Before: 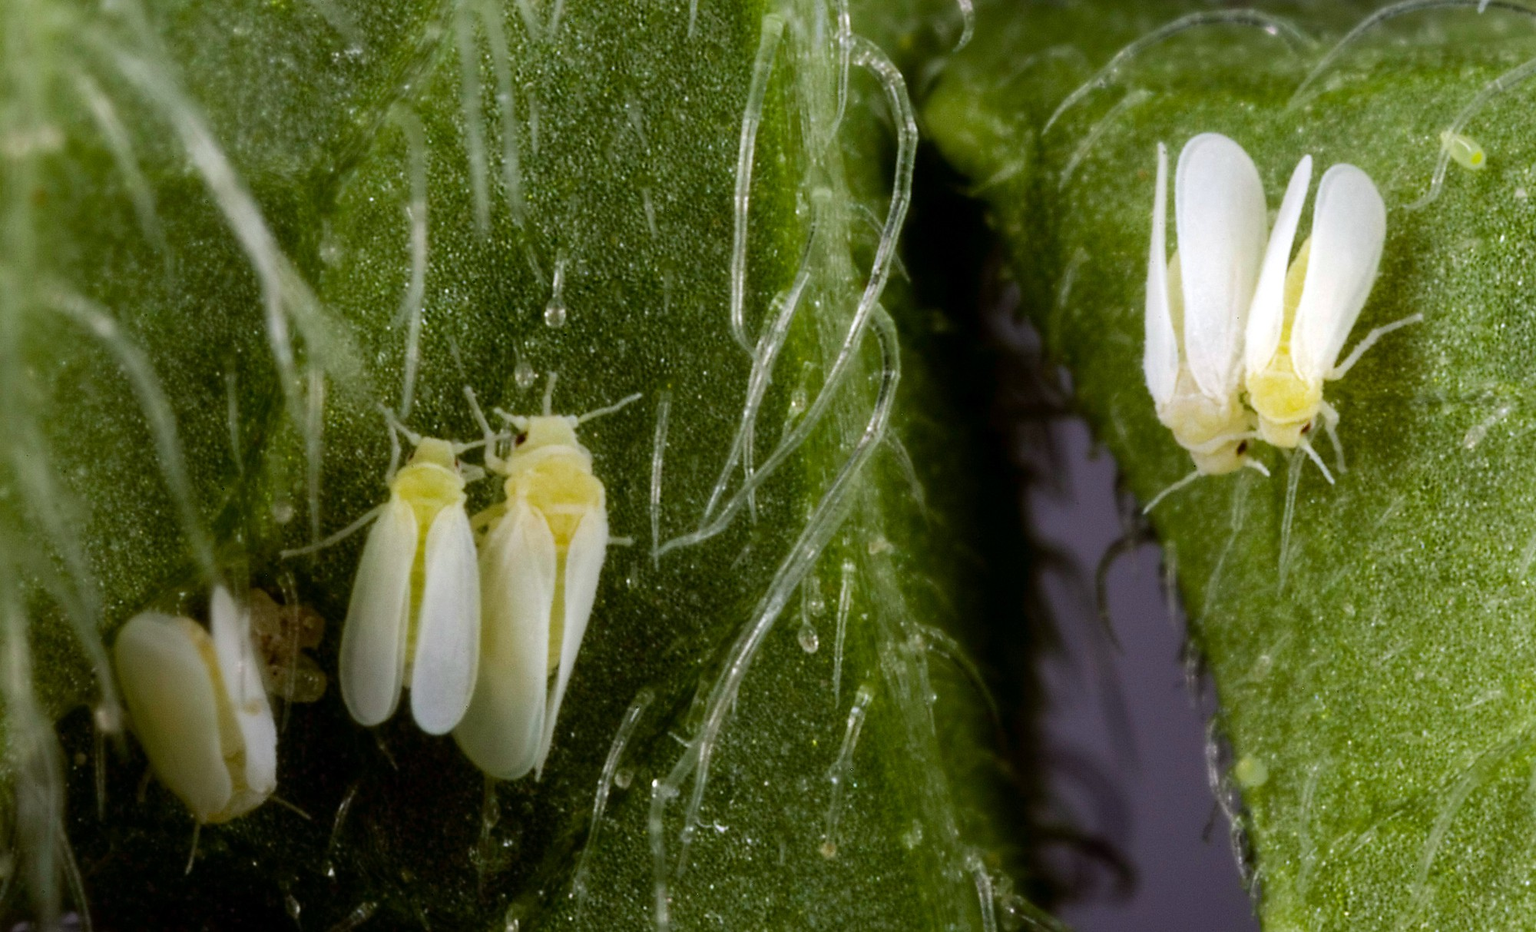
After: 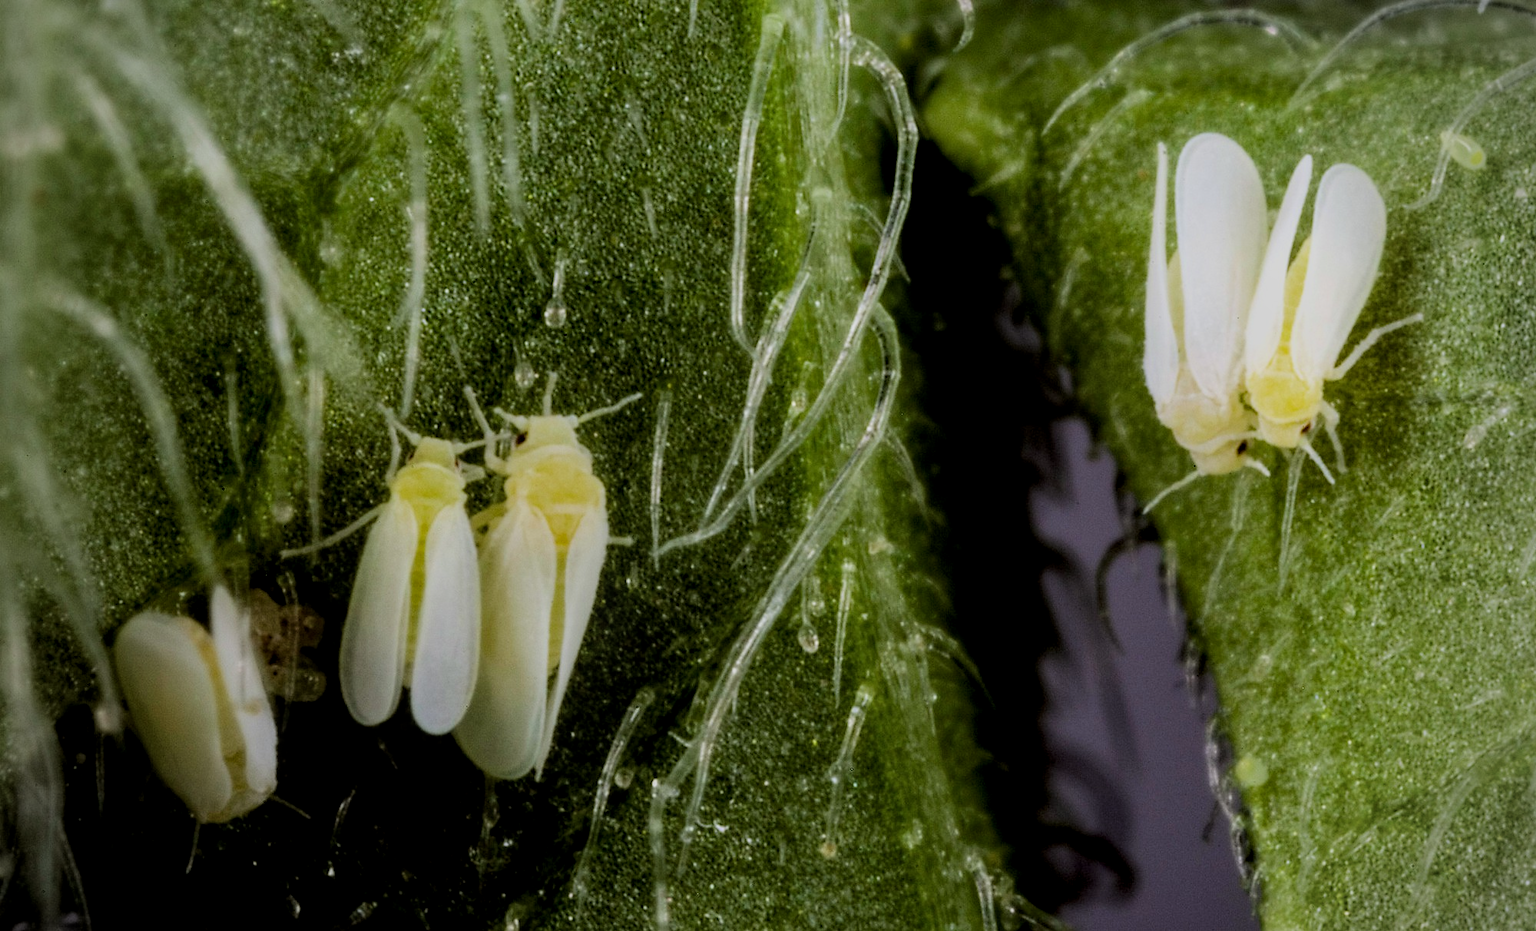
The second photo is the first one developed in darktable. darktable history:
filmic rgb: black relative exposure -7.15 EV, white relative exposure 5.36 EV, hardness 3.02, color science v6 (2022)
vignetting: fall-off start 79.88%
local contrast: on, module defaults
